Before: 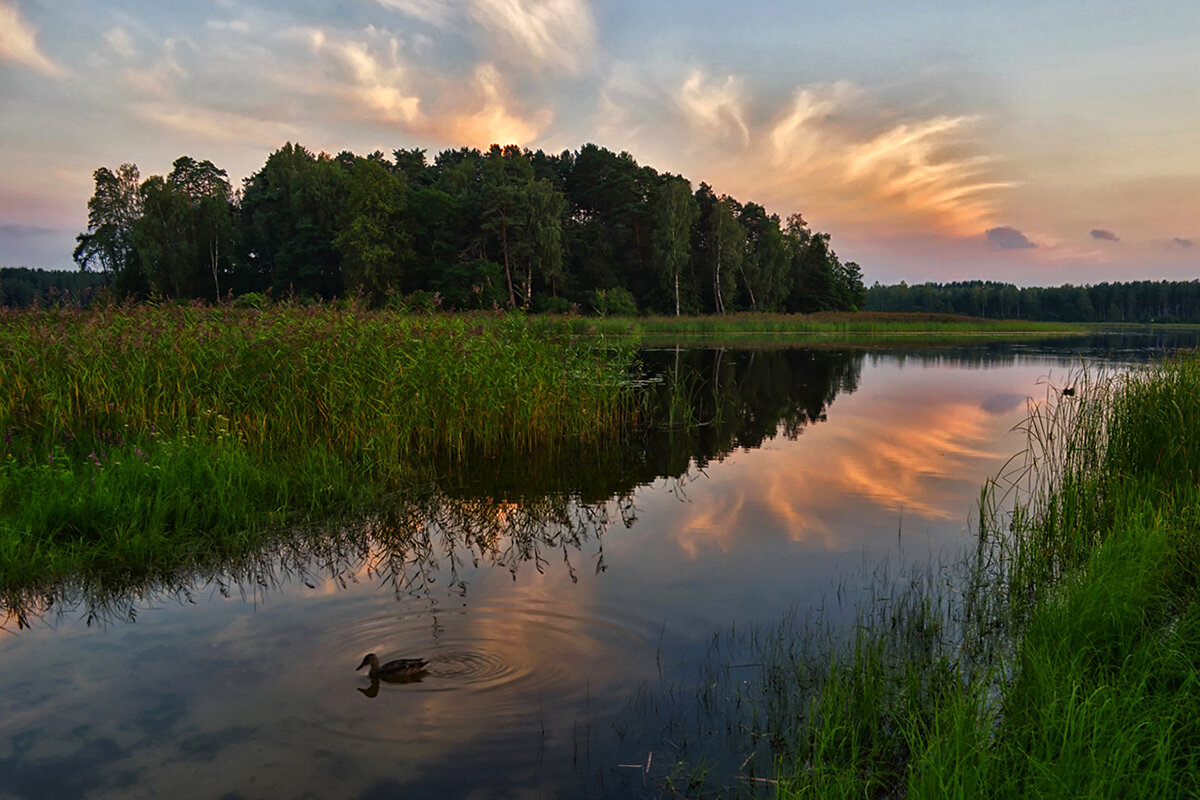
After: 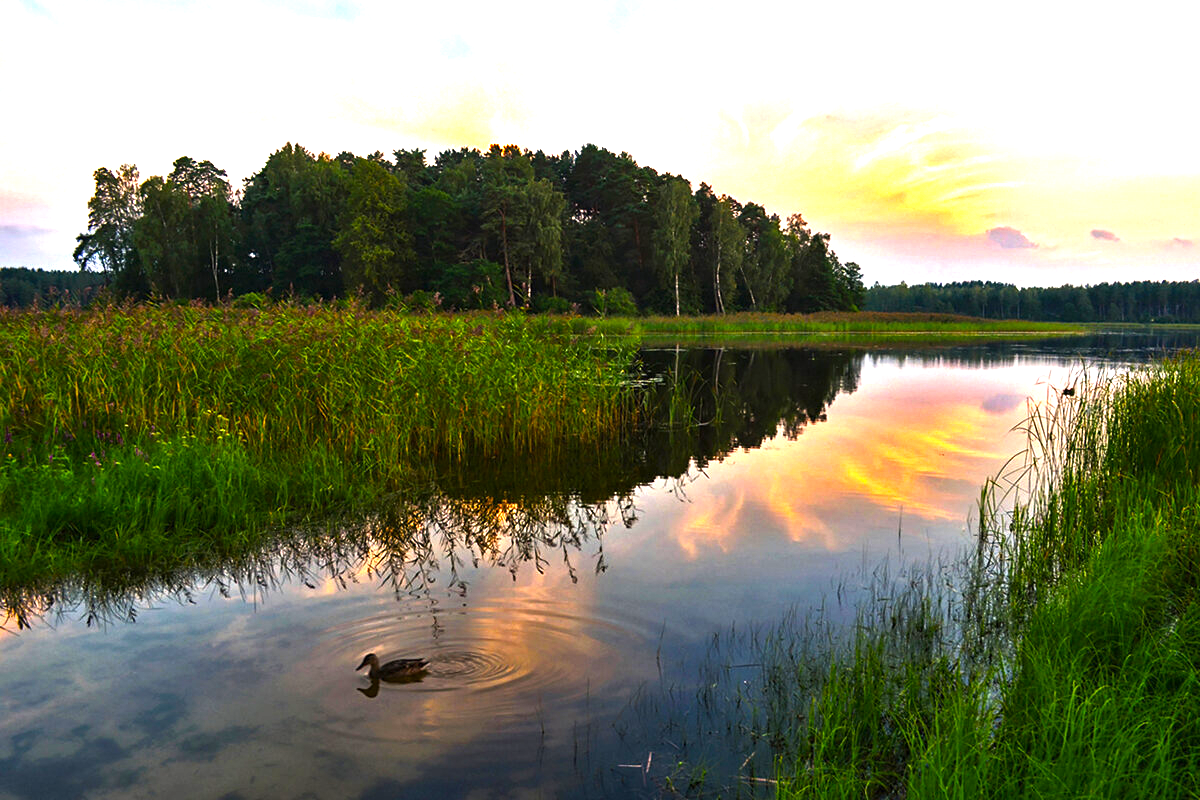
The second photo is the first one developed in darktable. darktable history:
color balance rgb: perceptual saturation grading › global saturation 30.244%, perceptual brilliance grading › global brilliance 14.694%, perceptual brilliance grading › shadows -34.864%
exposure: exposure 0.561 EV, compensate exposure bias true, compensate highlight preservation false
tone equalizer: on, module defaults
